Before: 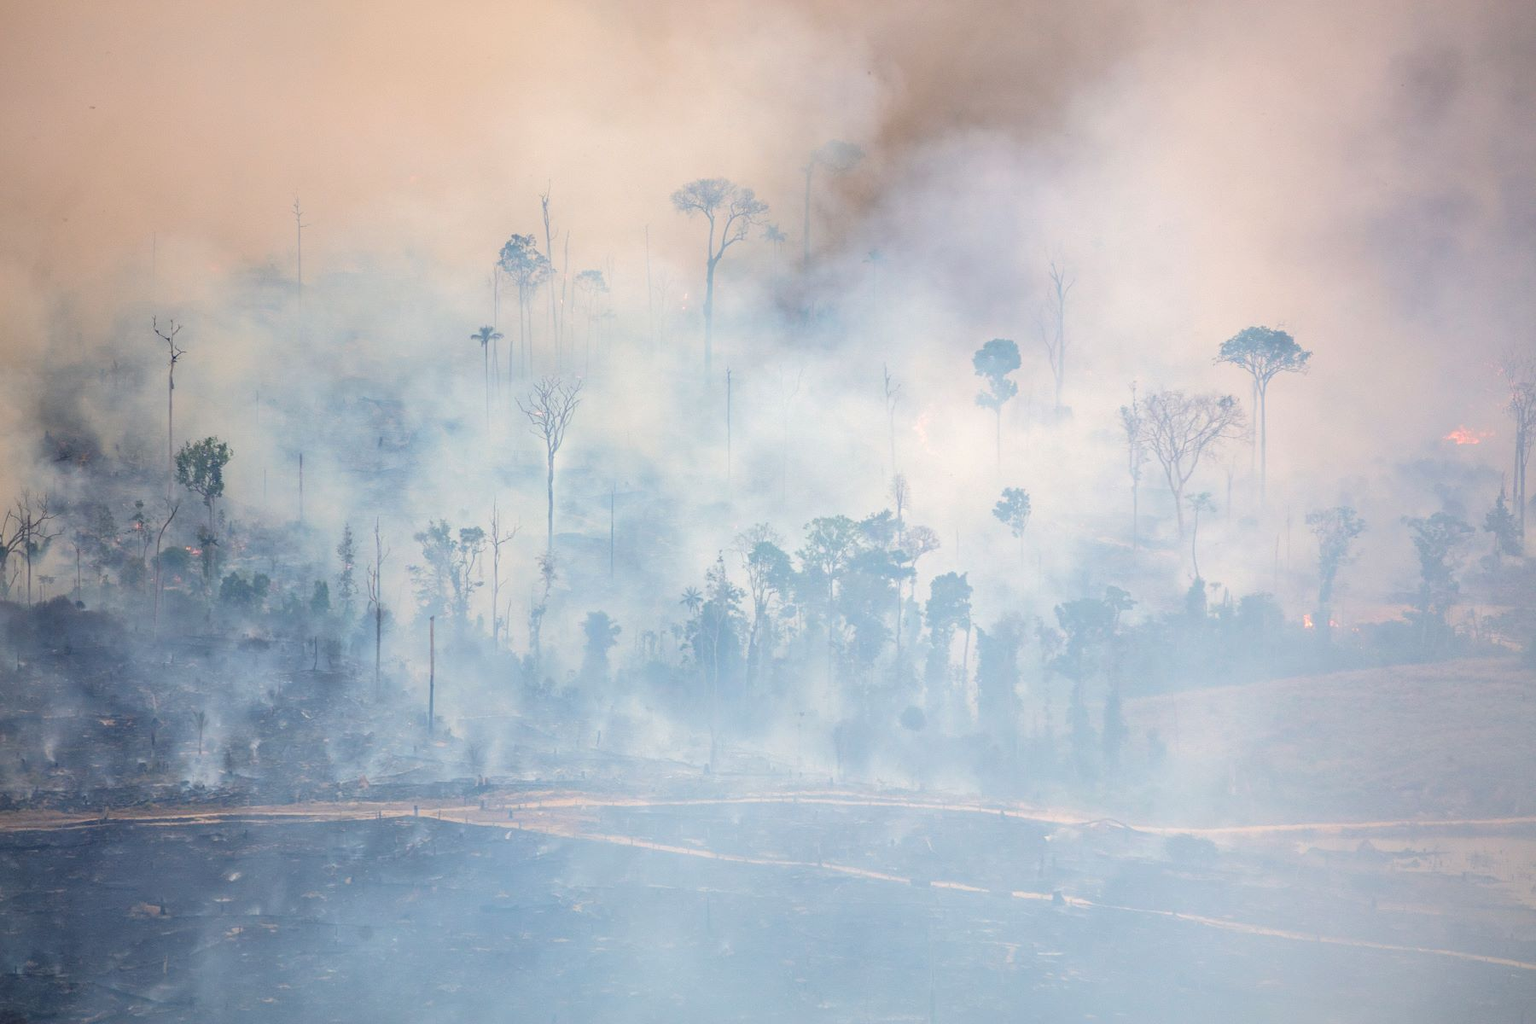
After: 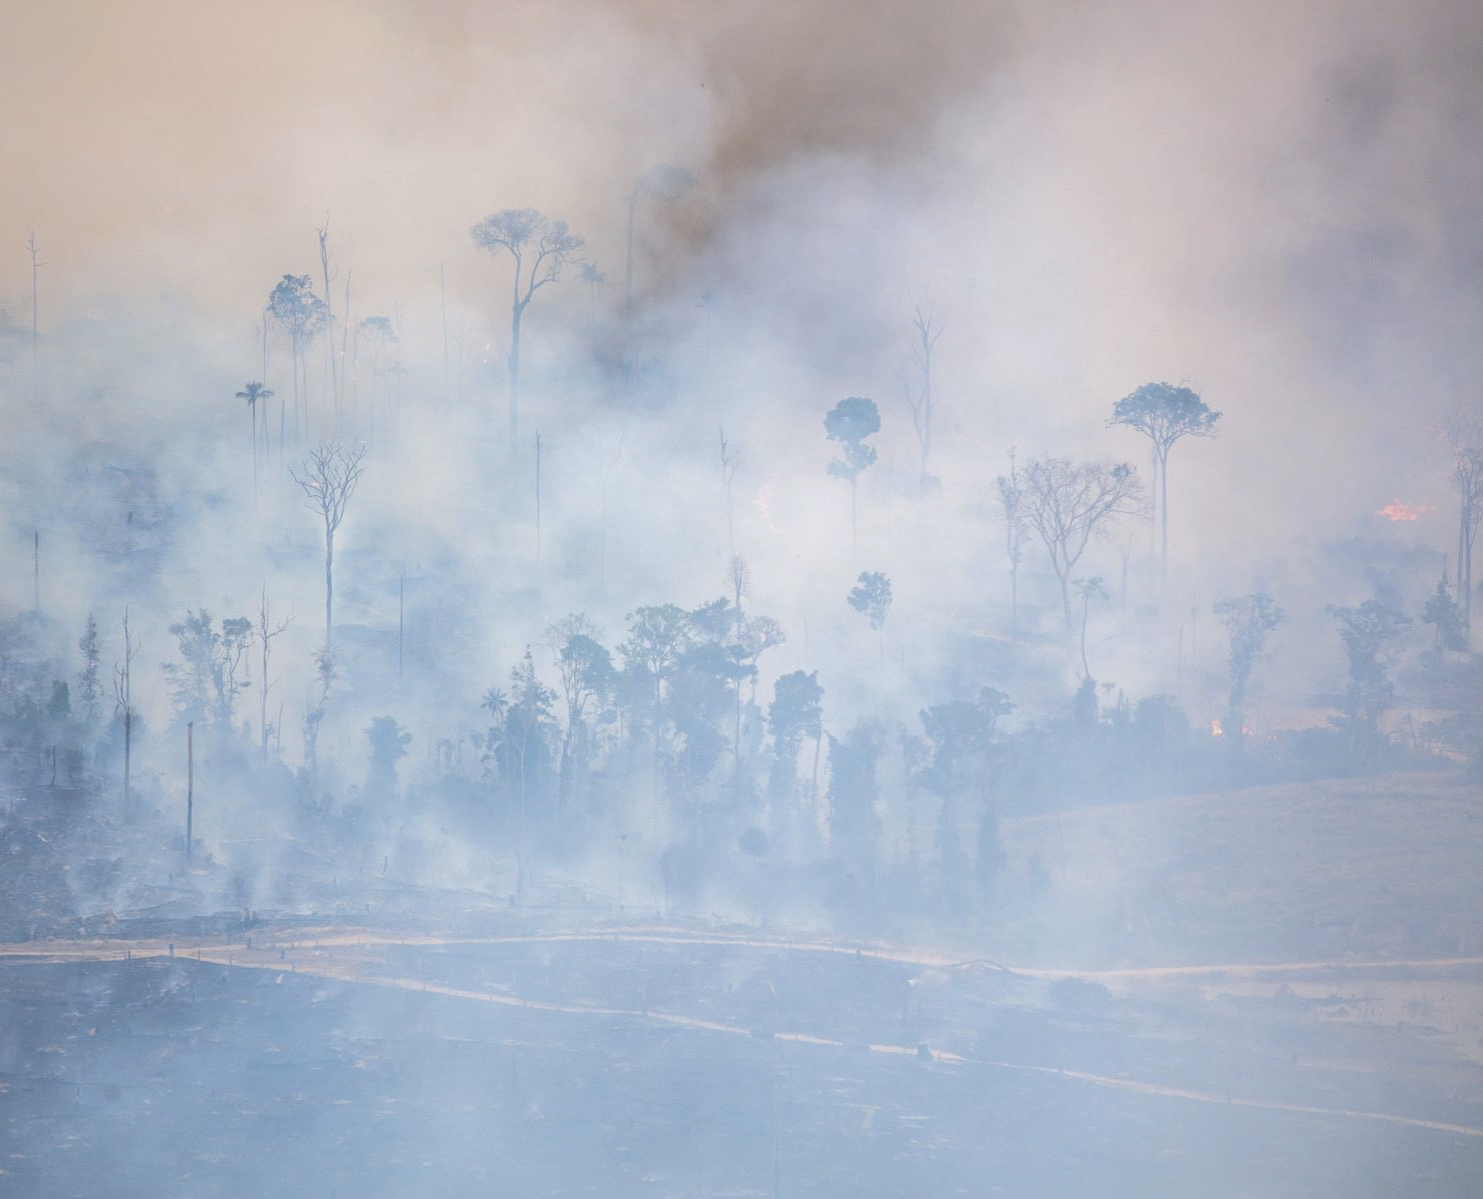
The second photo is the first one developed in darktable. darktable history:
crop: left 17.582%, bottom 0.031%
contrast brightness saturation: contrast -0.1, saturation -0.1
white balance: red 0.967, blue 1.049
color contrast: green-magenta contrast 0.81
